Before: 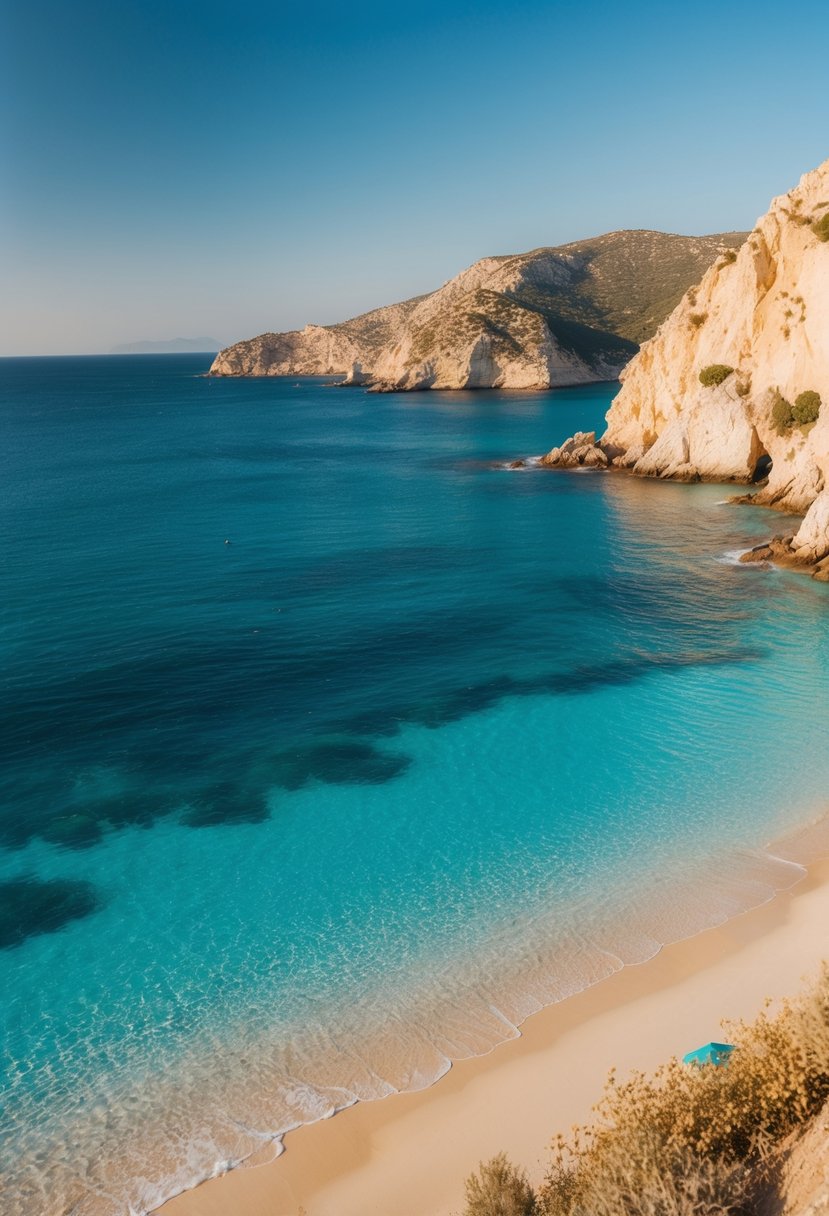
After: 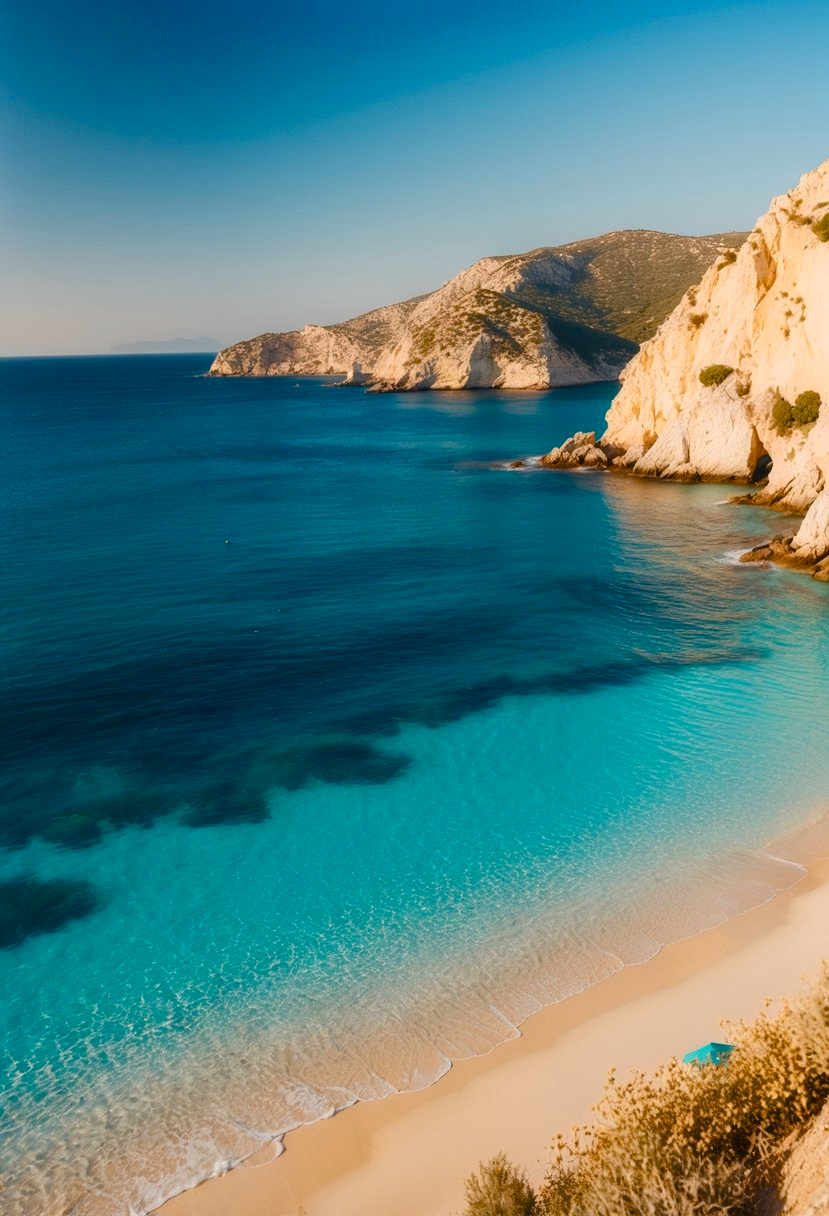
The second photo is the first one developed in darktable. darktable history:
color balance rgb: highlights gain › chroma 2.005%, highlights gain › hue 72.92°, linear chroma grading › global chroma 15.524%, perceptual saturation grading › global saturation 0.202%, perceptual saturation grading › highlights -15.533%, perceptual saturation grading › shadows 24.353%, global vibrance 10.574%, saturation formula JzAzBz (2021)
